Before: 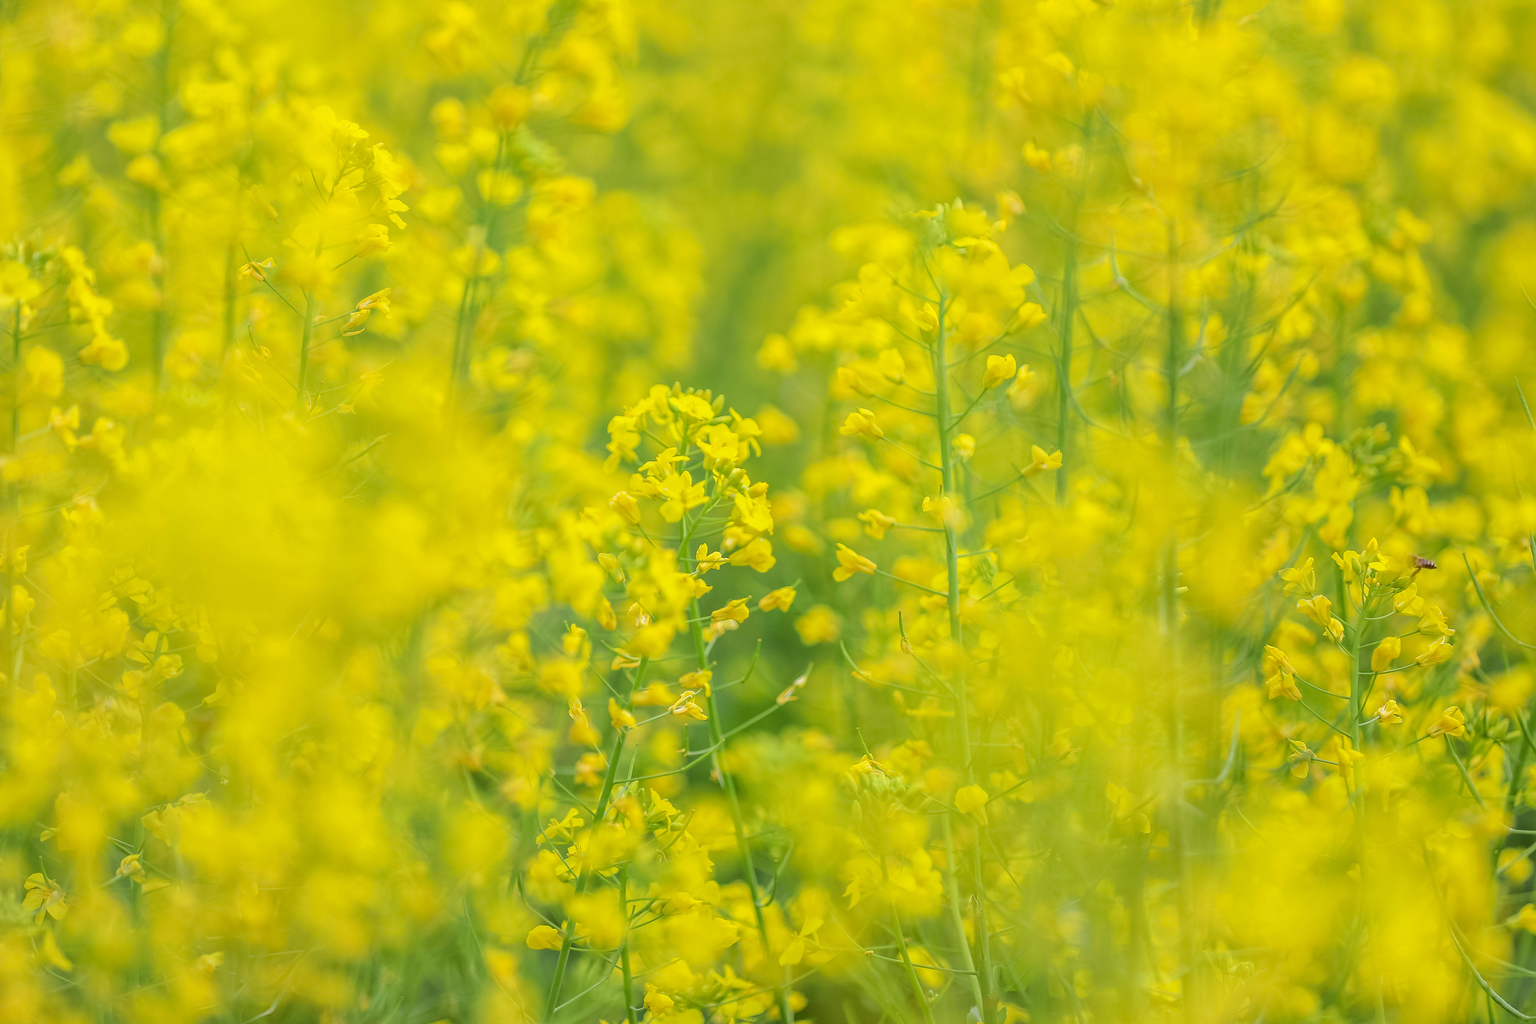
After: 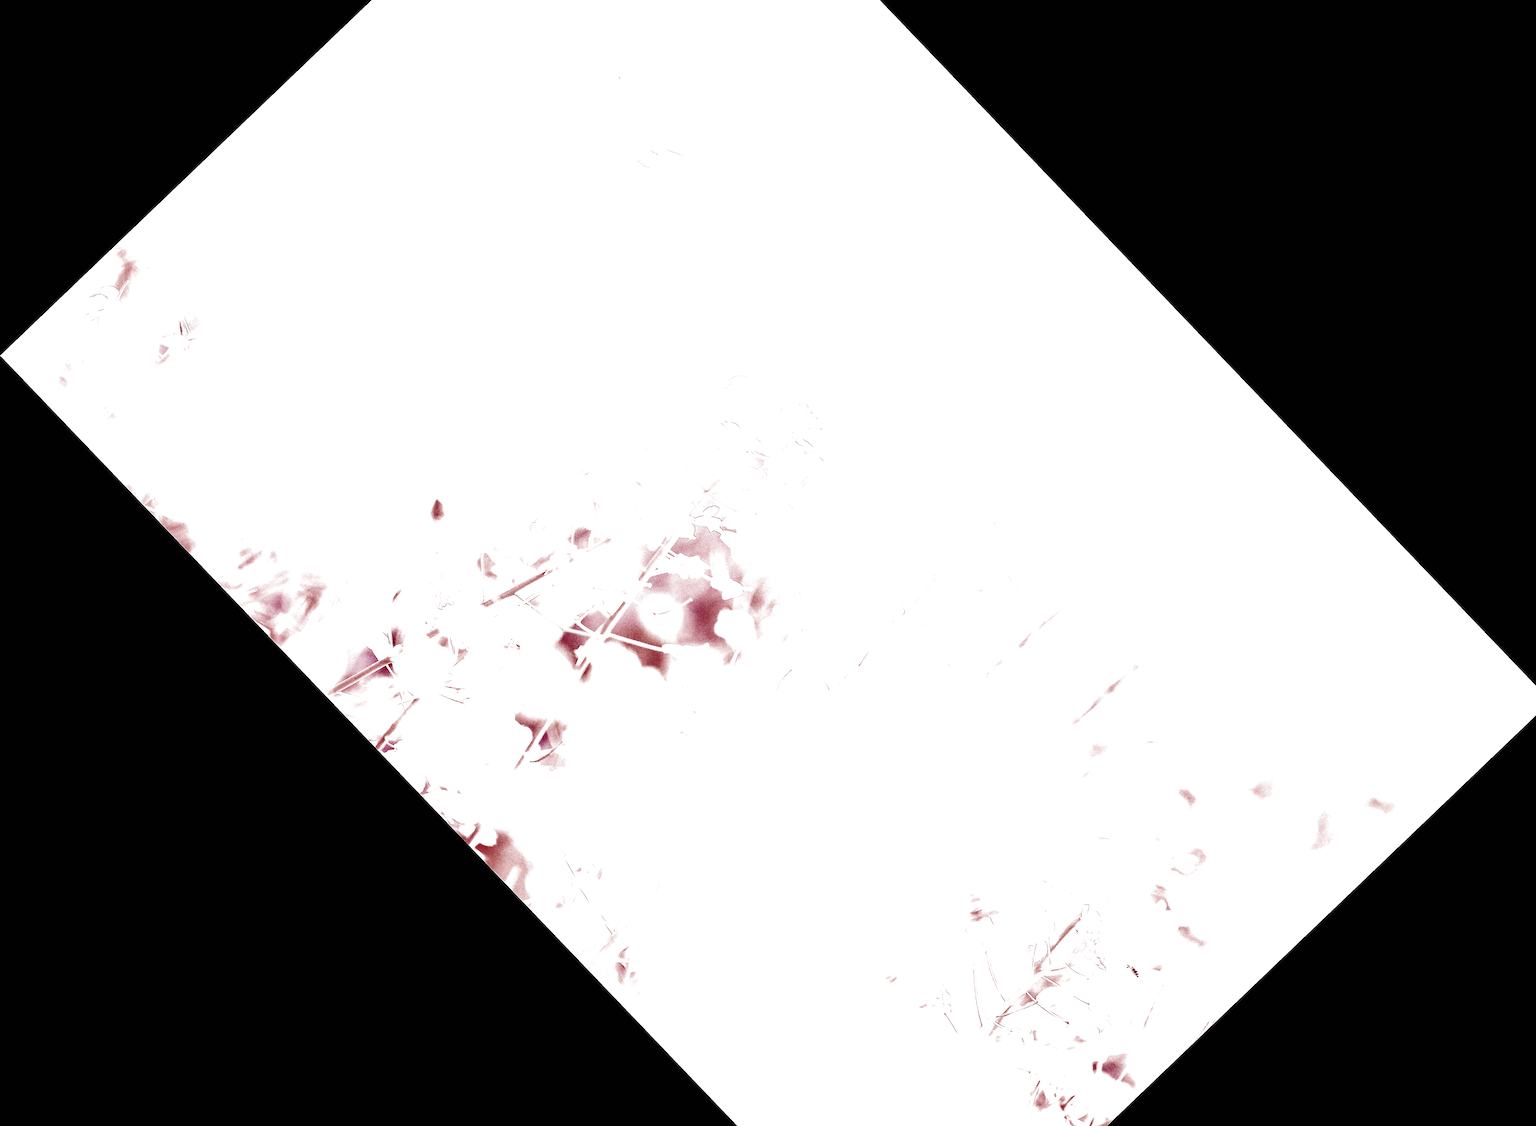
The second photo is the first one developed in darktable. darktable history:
crop and rotate: angle -46.26°, top 16.234%, right 0.912%, bottom 11.704%
grain: coarseness 0.09 ISO, strength 40%
sharpen: on, module defaults
filmic rgb: black relative exposure -5 EV, hardness 2.88, contrast 1.3, highlights saturation mix -30%
contrast brightness saturation: saturation 0.1
fill light: on, module defaults
white balance: red 8, blue 8
shadows and highlights: shadows 38.43, highlights -74.54
